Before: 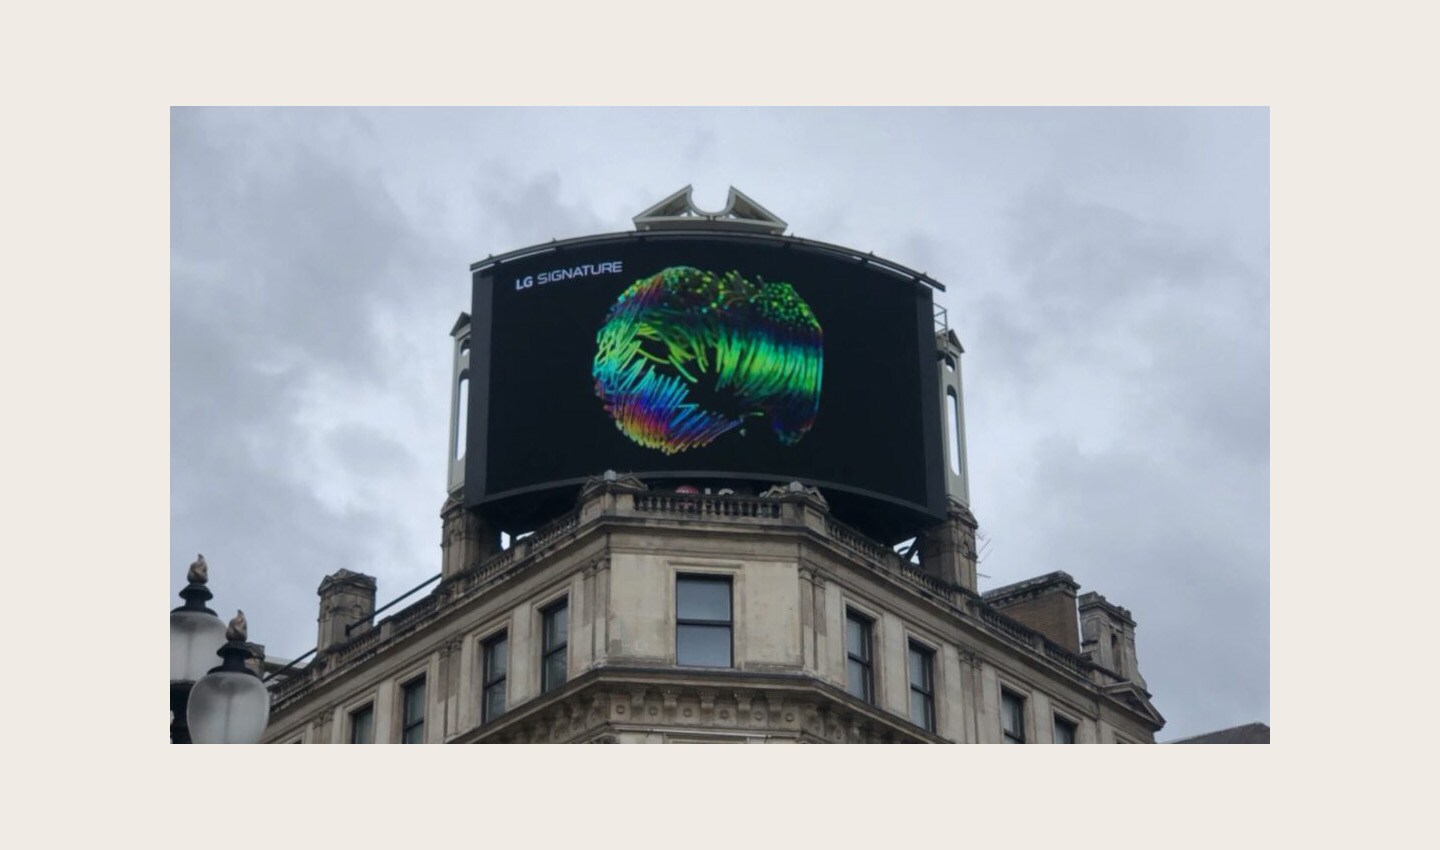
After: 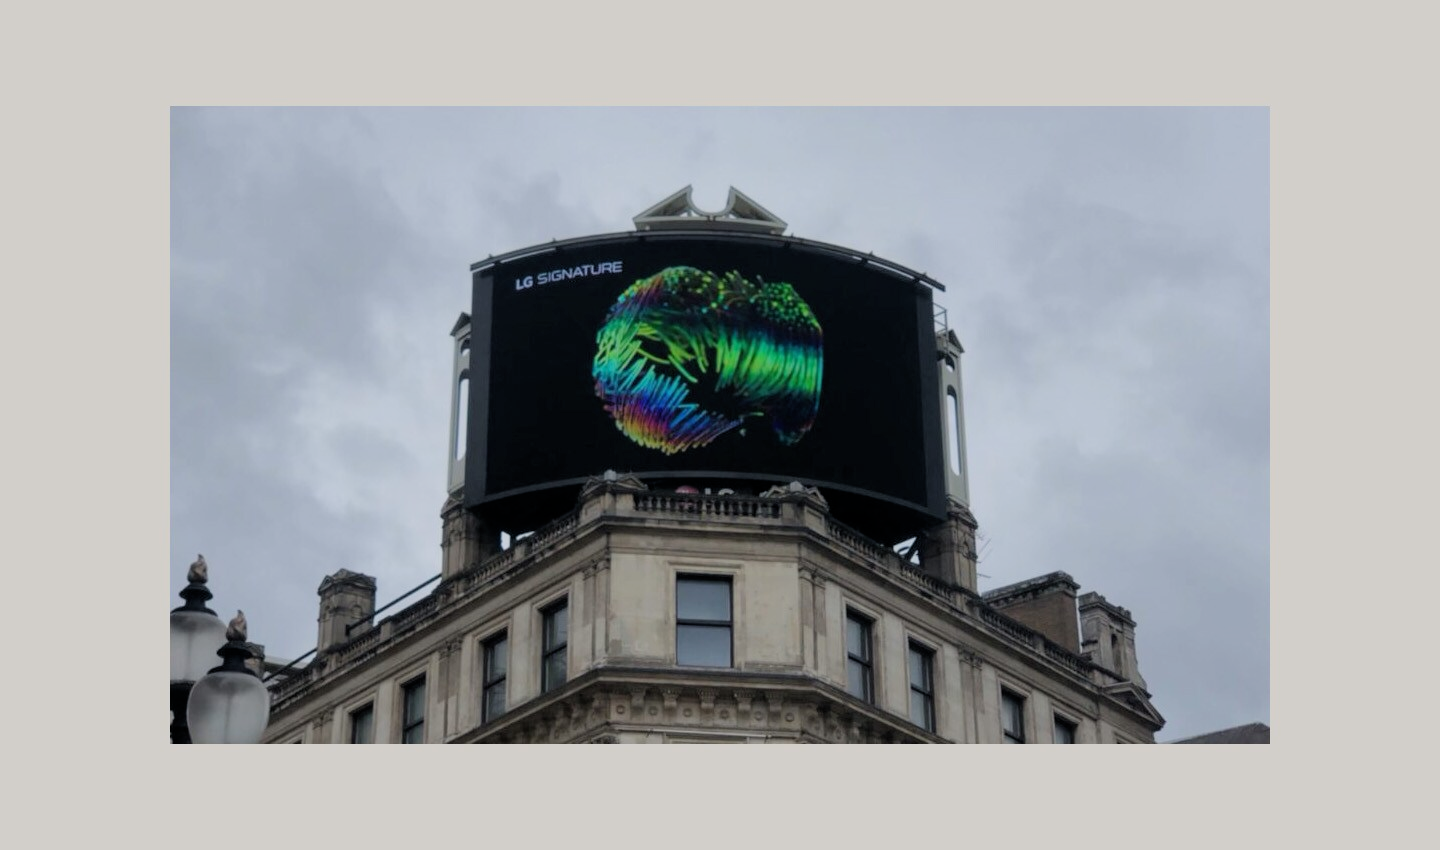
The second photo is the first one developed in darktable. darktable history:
filmic rgb: middle gray luminance 18.42%, black relative exposure -9 EV, white relative exposure 3.75 EV, threshold 6 EV, target black luminance 0%, hardness 4.85, latitude 67.35%, contrast 0.955, highlights saturation mix 20%, shadows ↔ highlights balance 21.36%, add noise in highlights 0, preserve chrominance luminance Y, color science v3 (2019), use custom middle-gray values true, iterations of high-quality reconstruction 0, contrast in highlights soft, enable highlight reconstruction true
